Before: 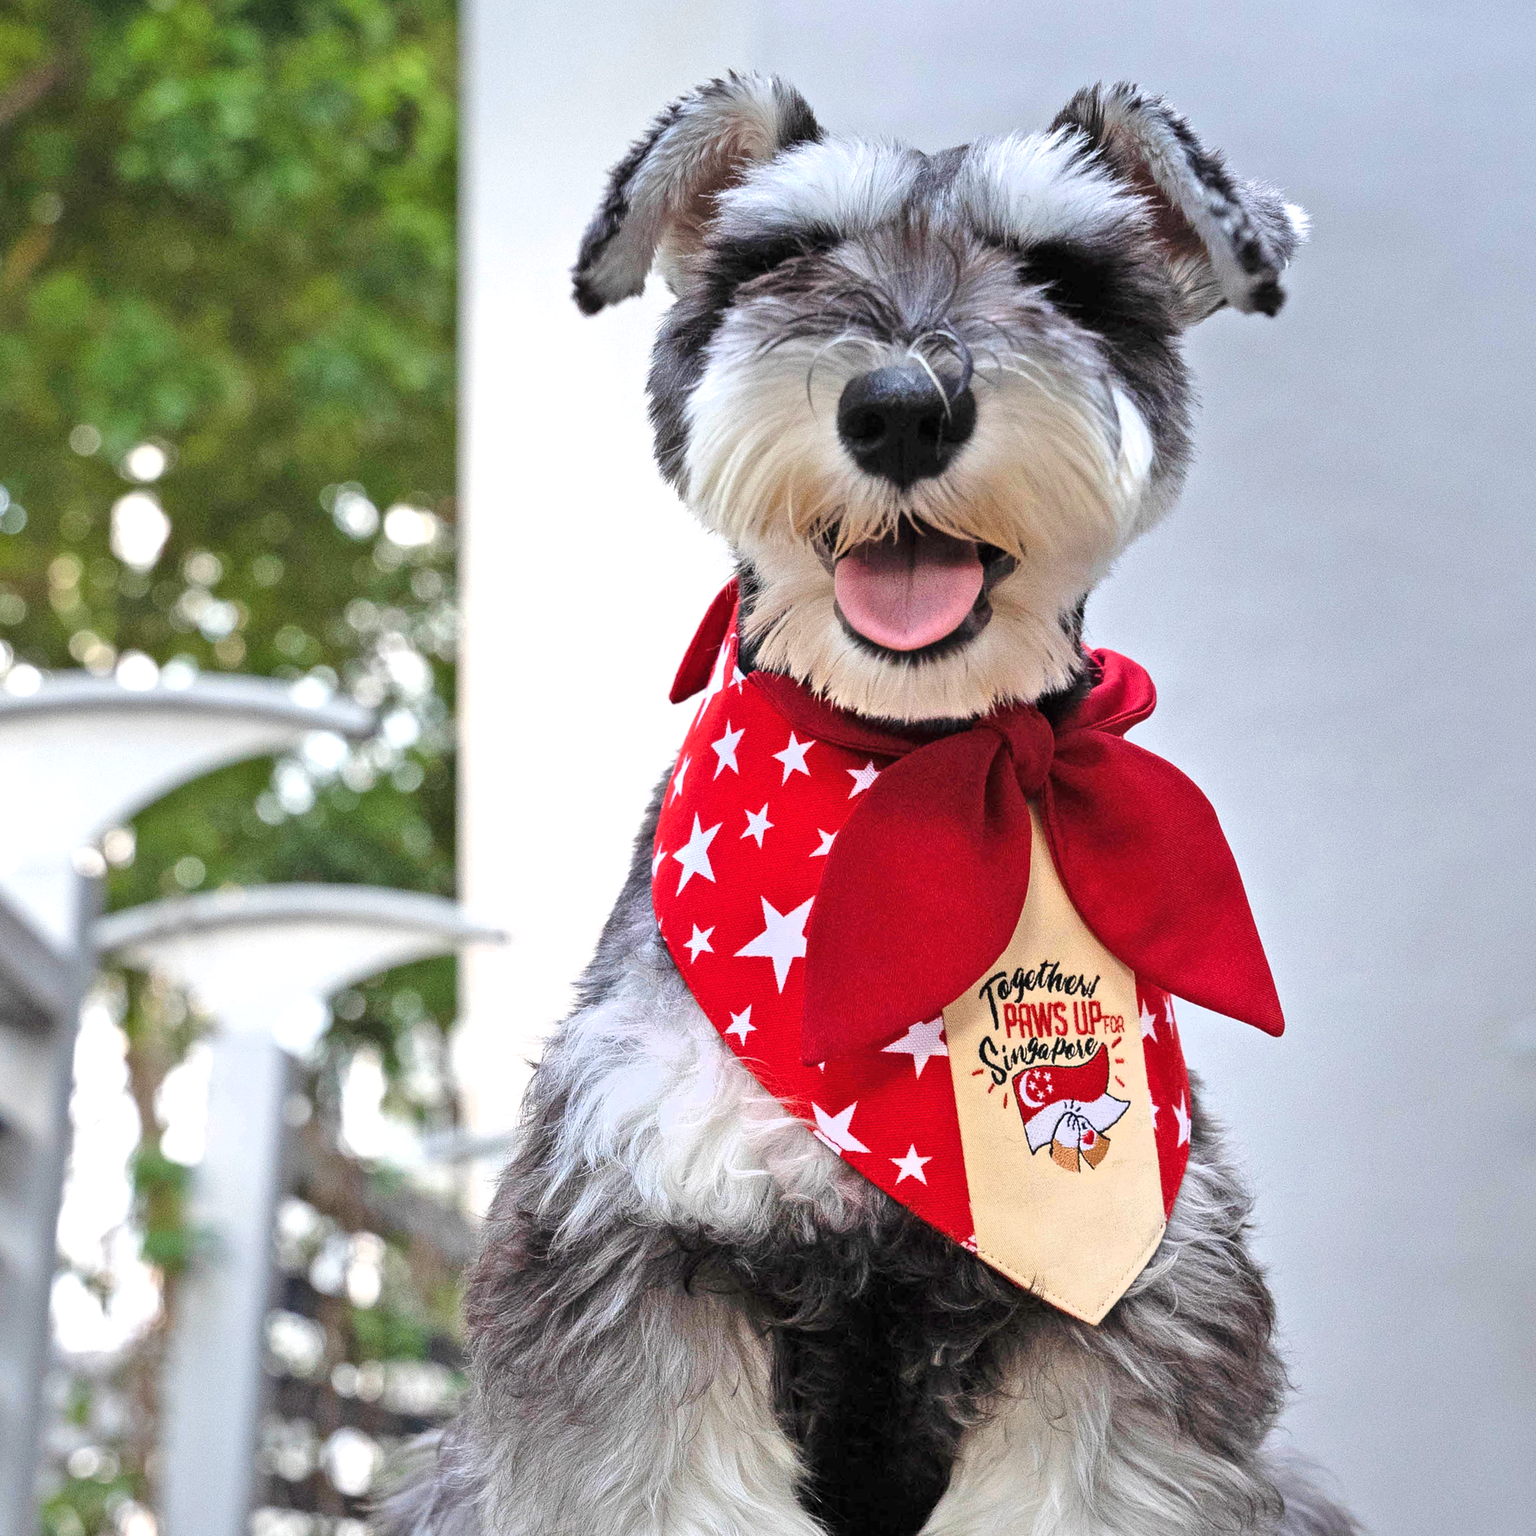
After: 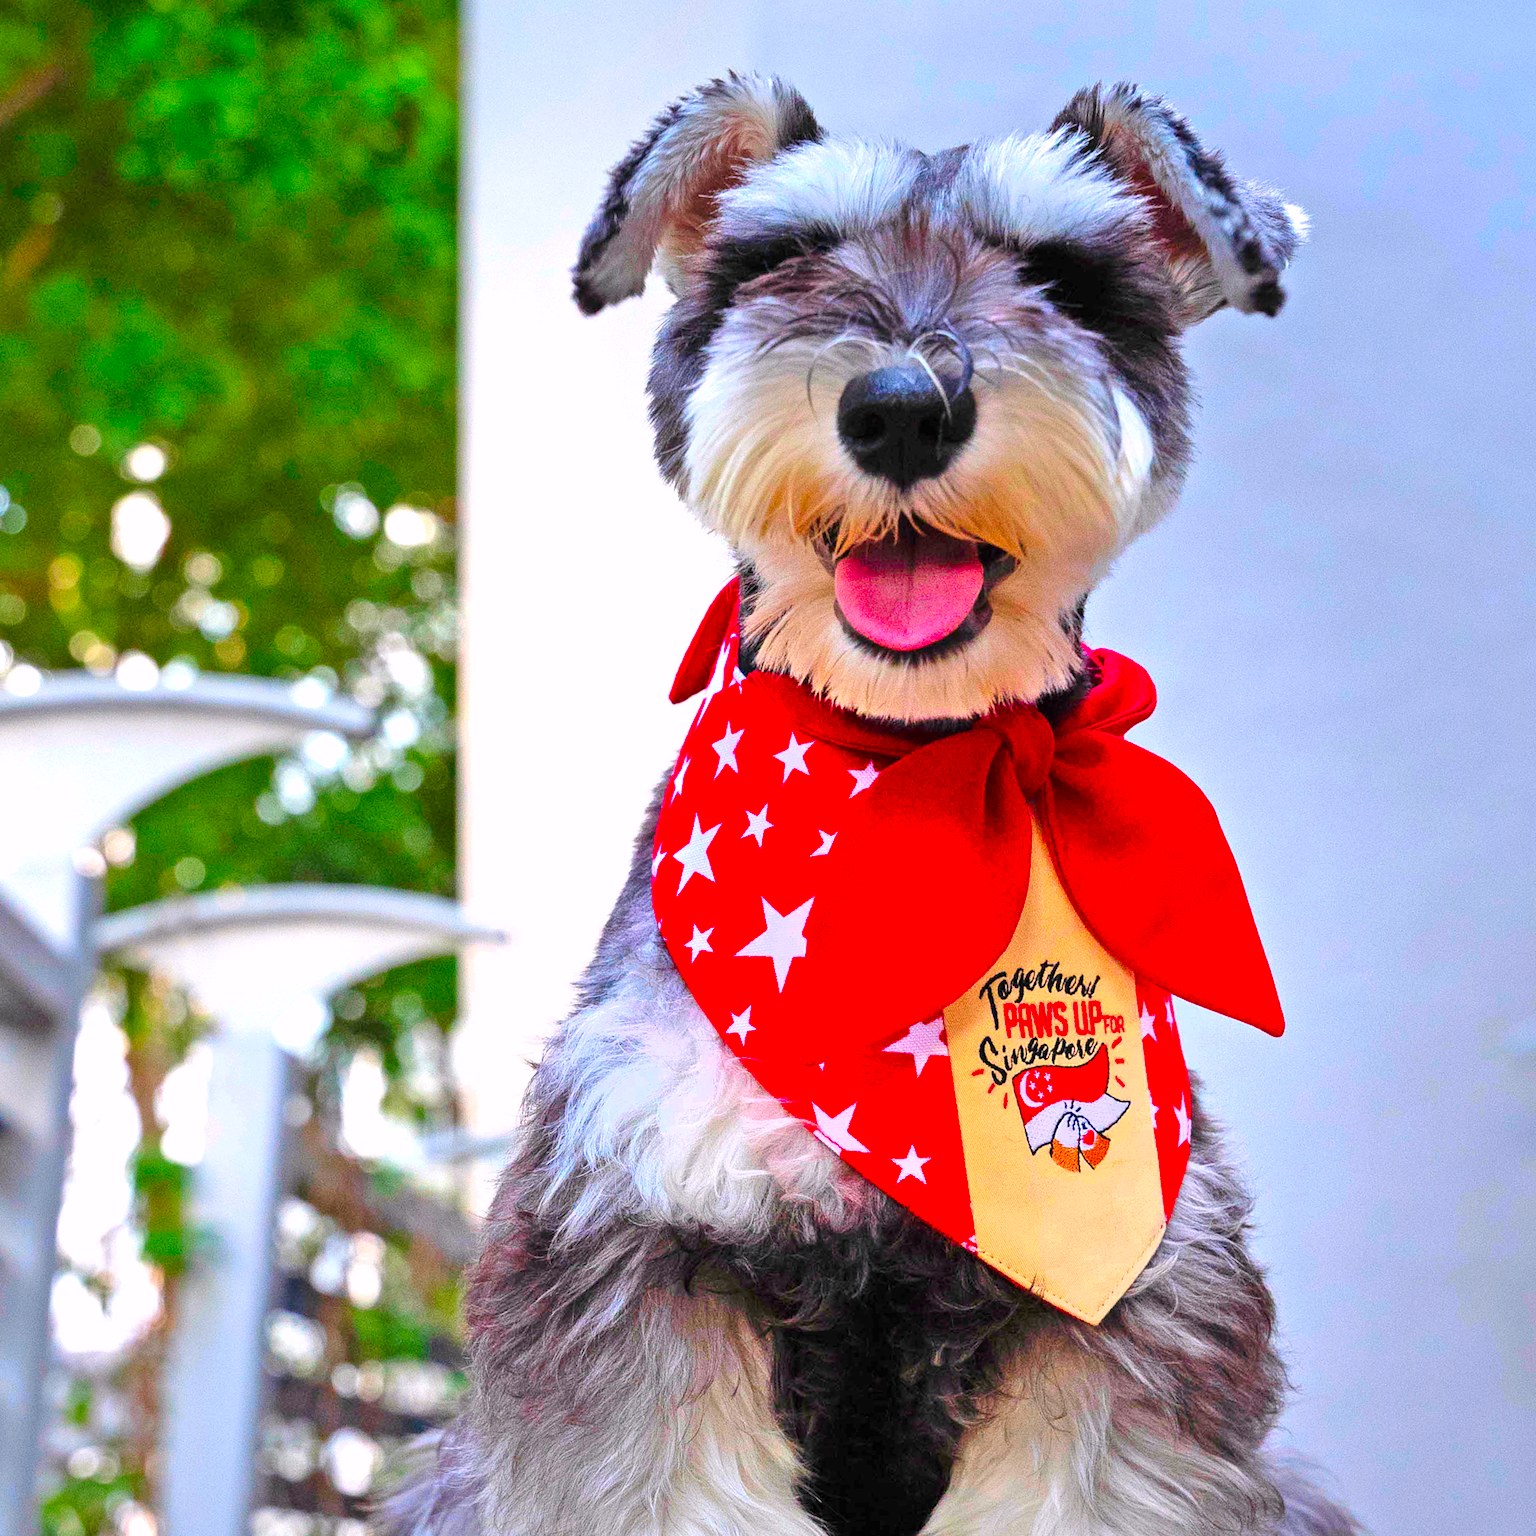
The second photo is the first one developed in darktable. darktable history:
color correction: highlights a* 1.63, highlights b* -1.81, saturation 2.45
